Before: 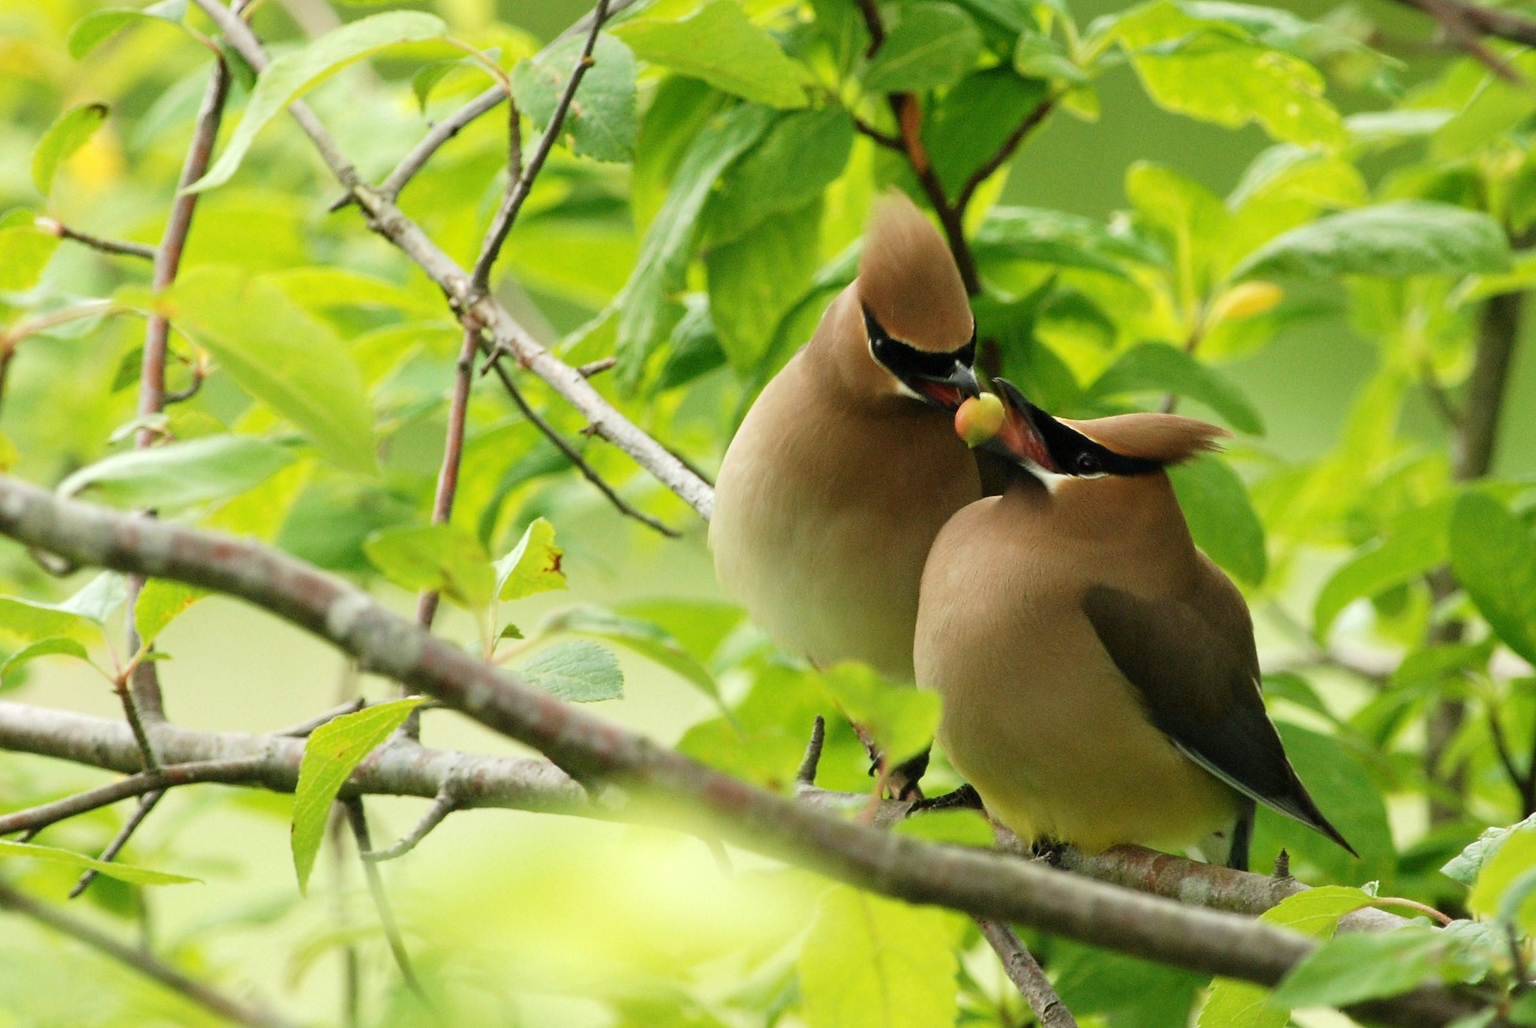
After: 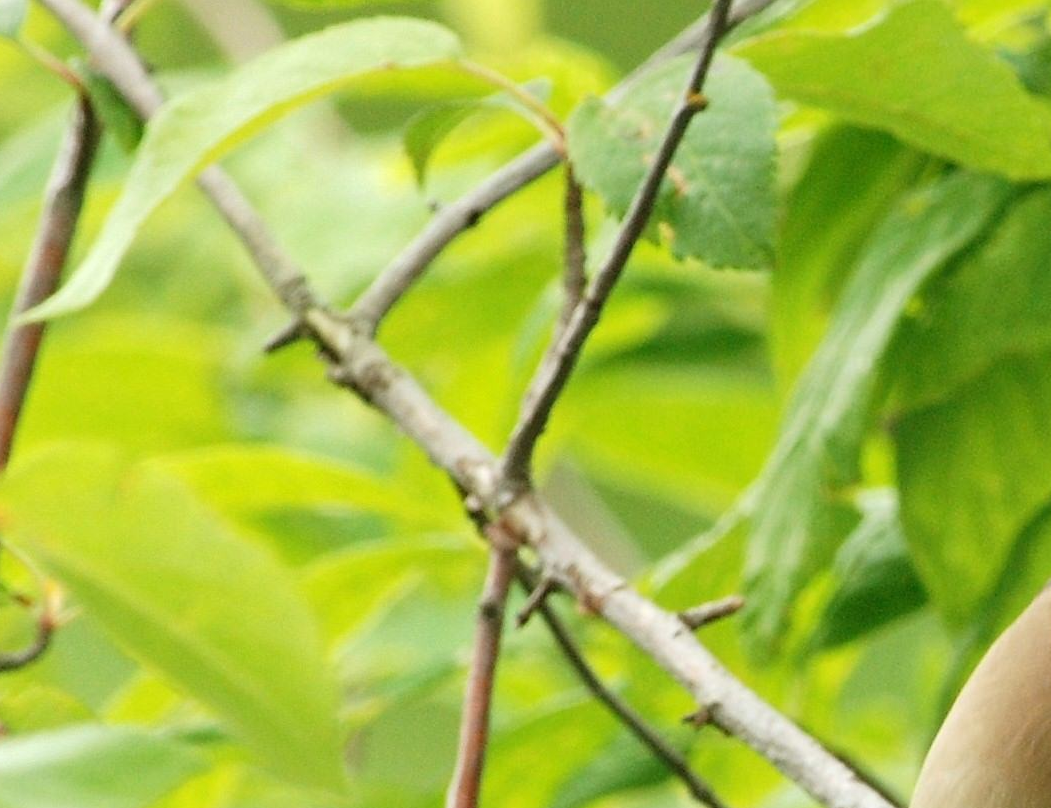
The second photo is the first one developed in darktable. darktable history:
crop and rotate: left 11.154%, top 0.068%, right 47.846%, bottom 52.824%
